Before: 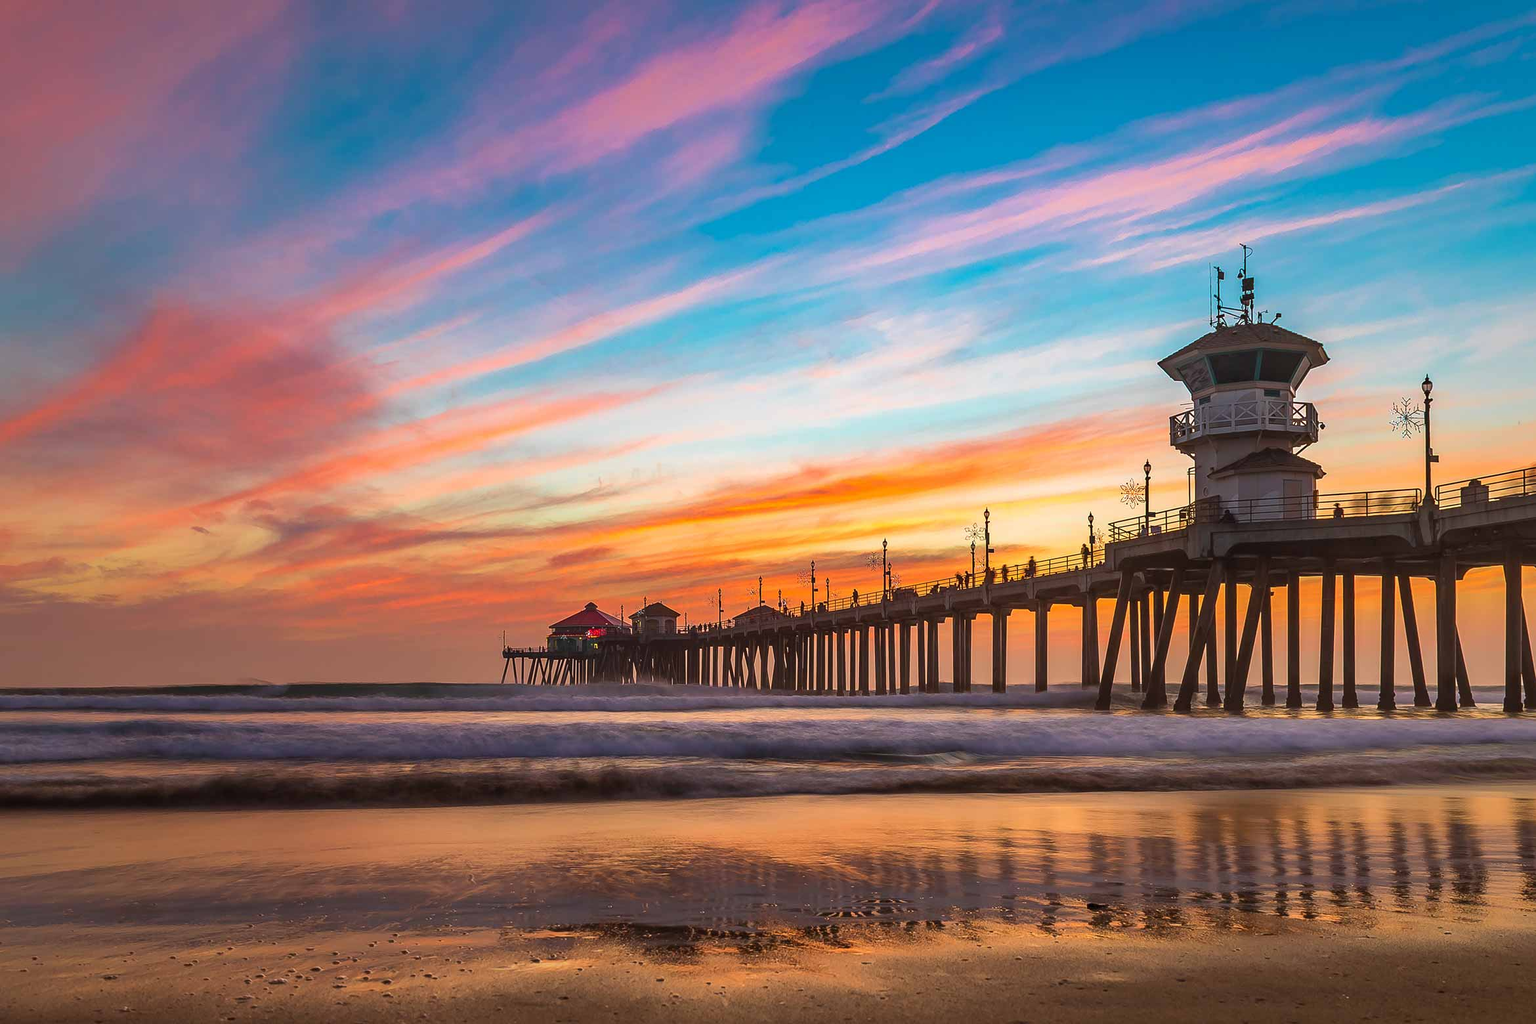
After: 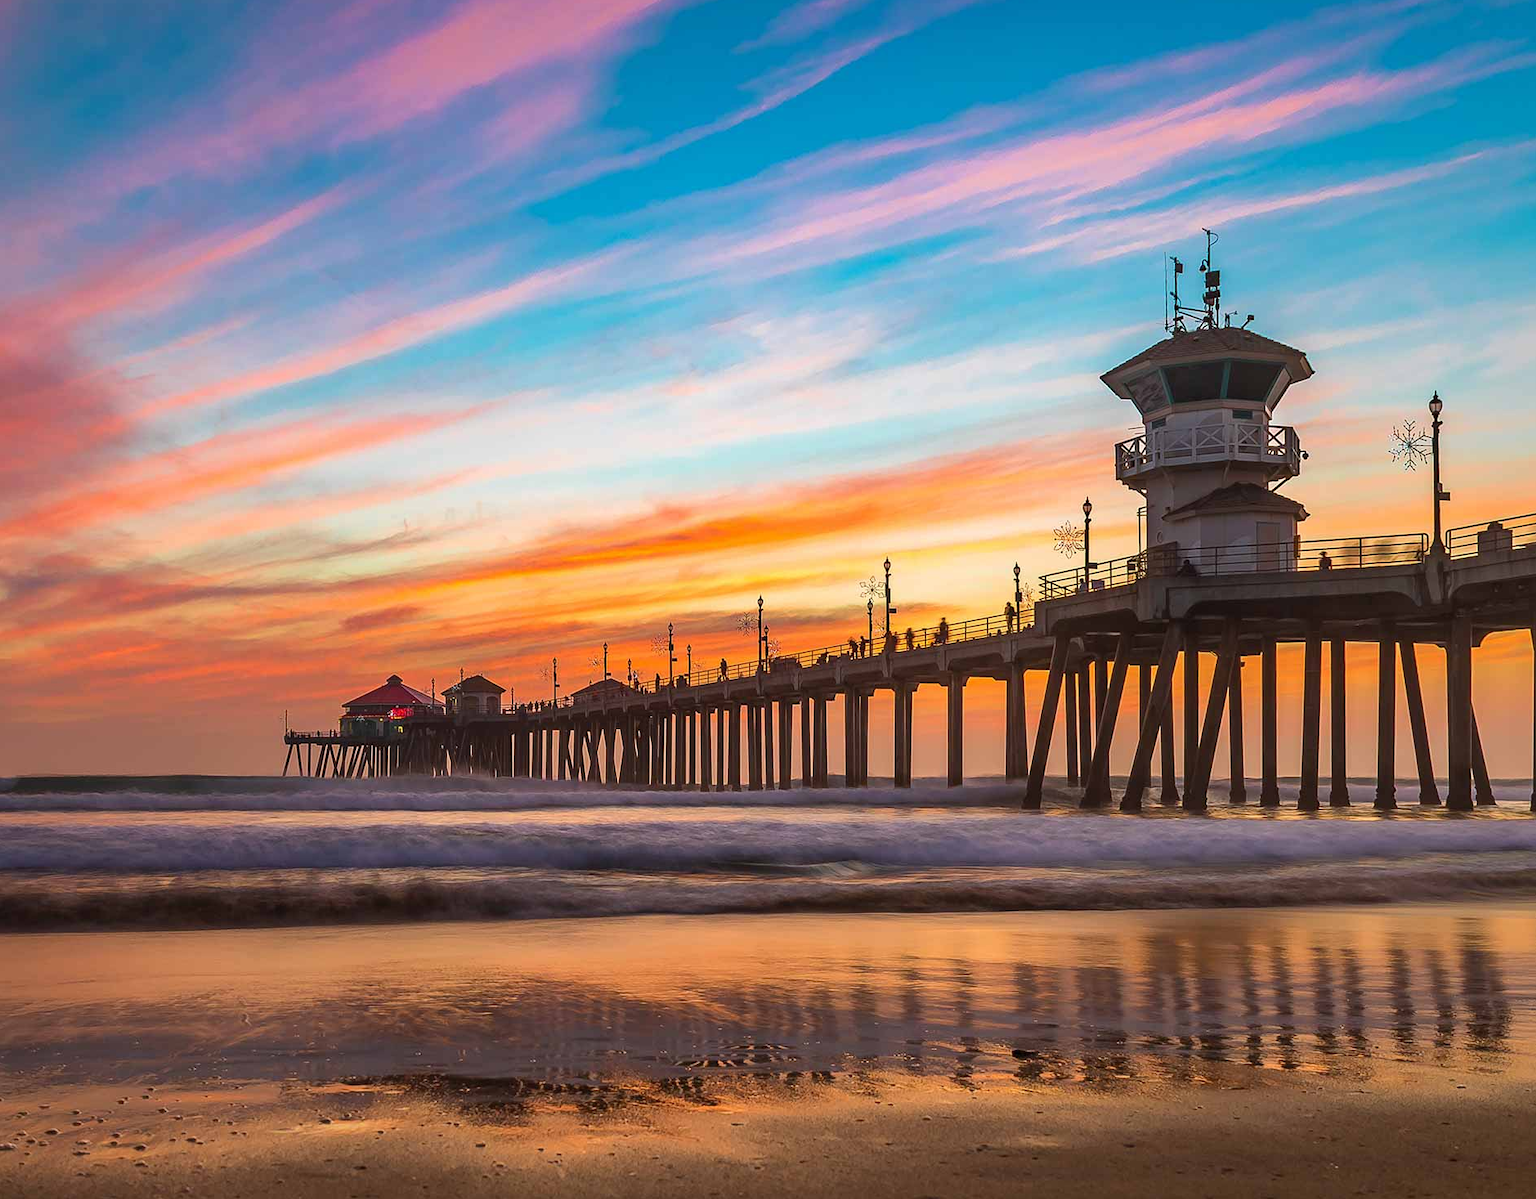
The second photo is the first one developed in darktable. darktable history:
crop and rotate: left 17.877%, top 5.926%, right 1.786%
